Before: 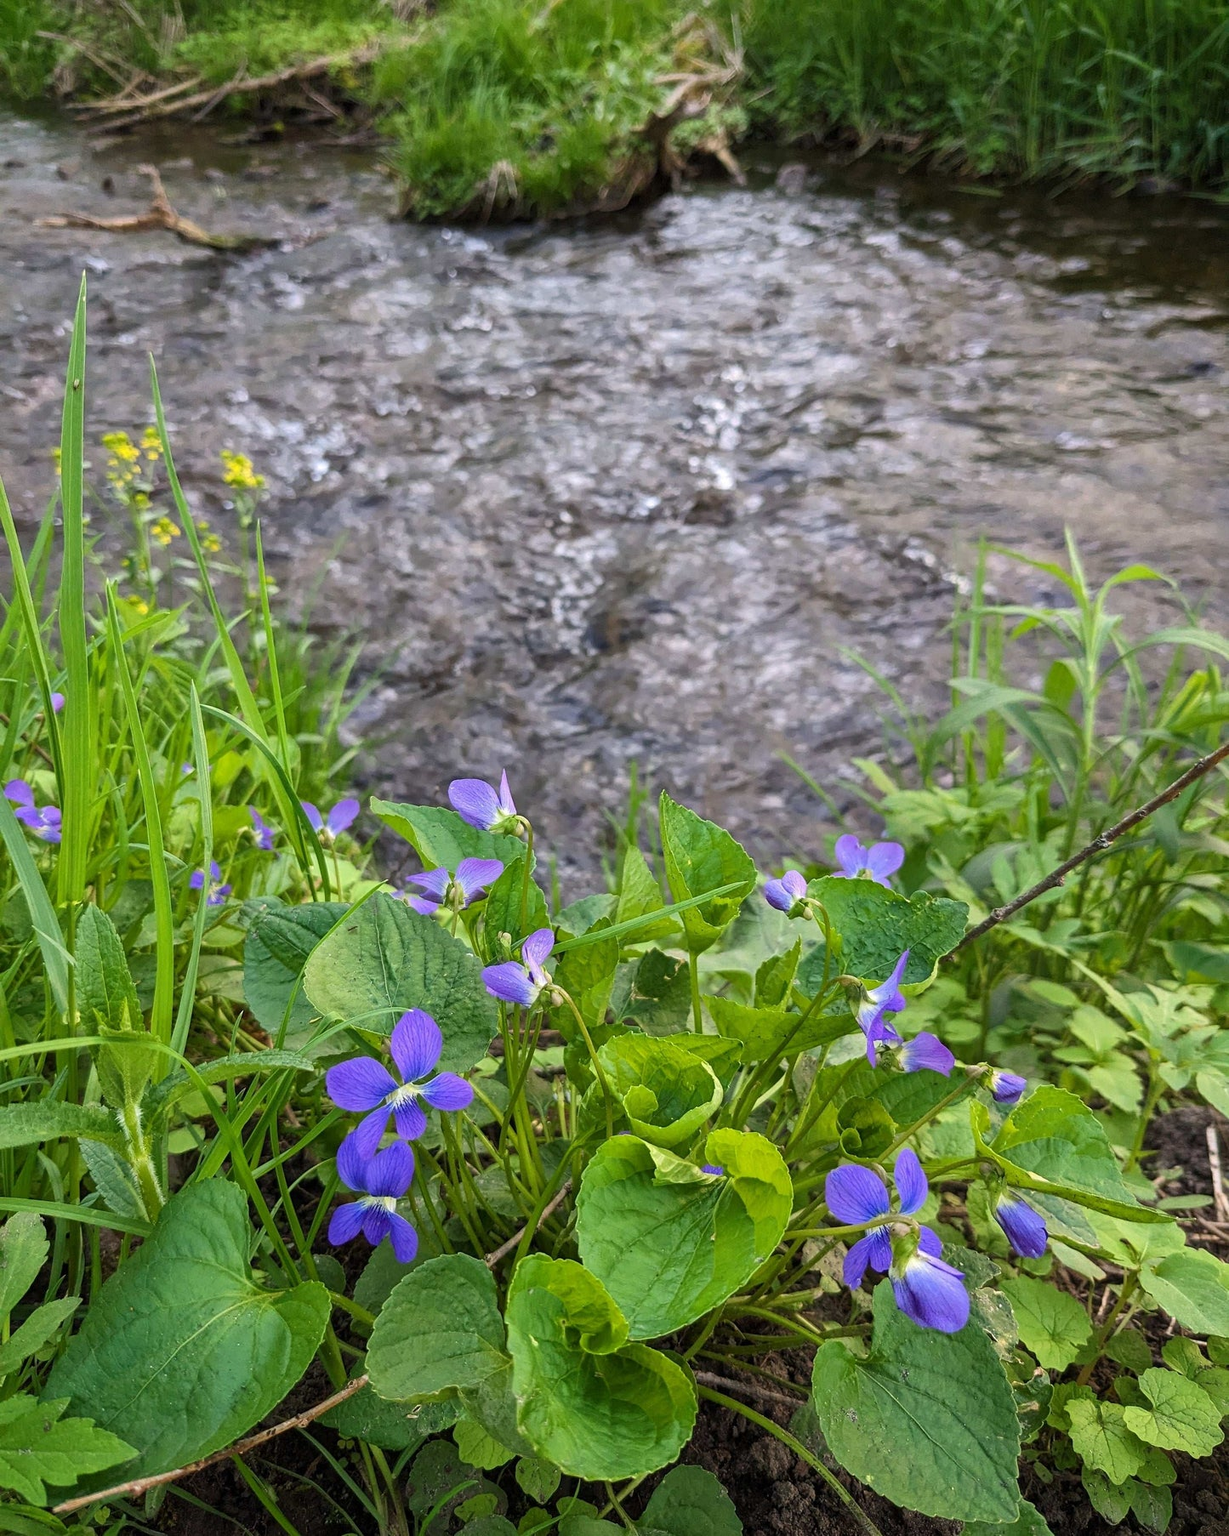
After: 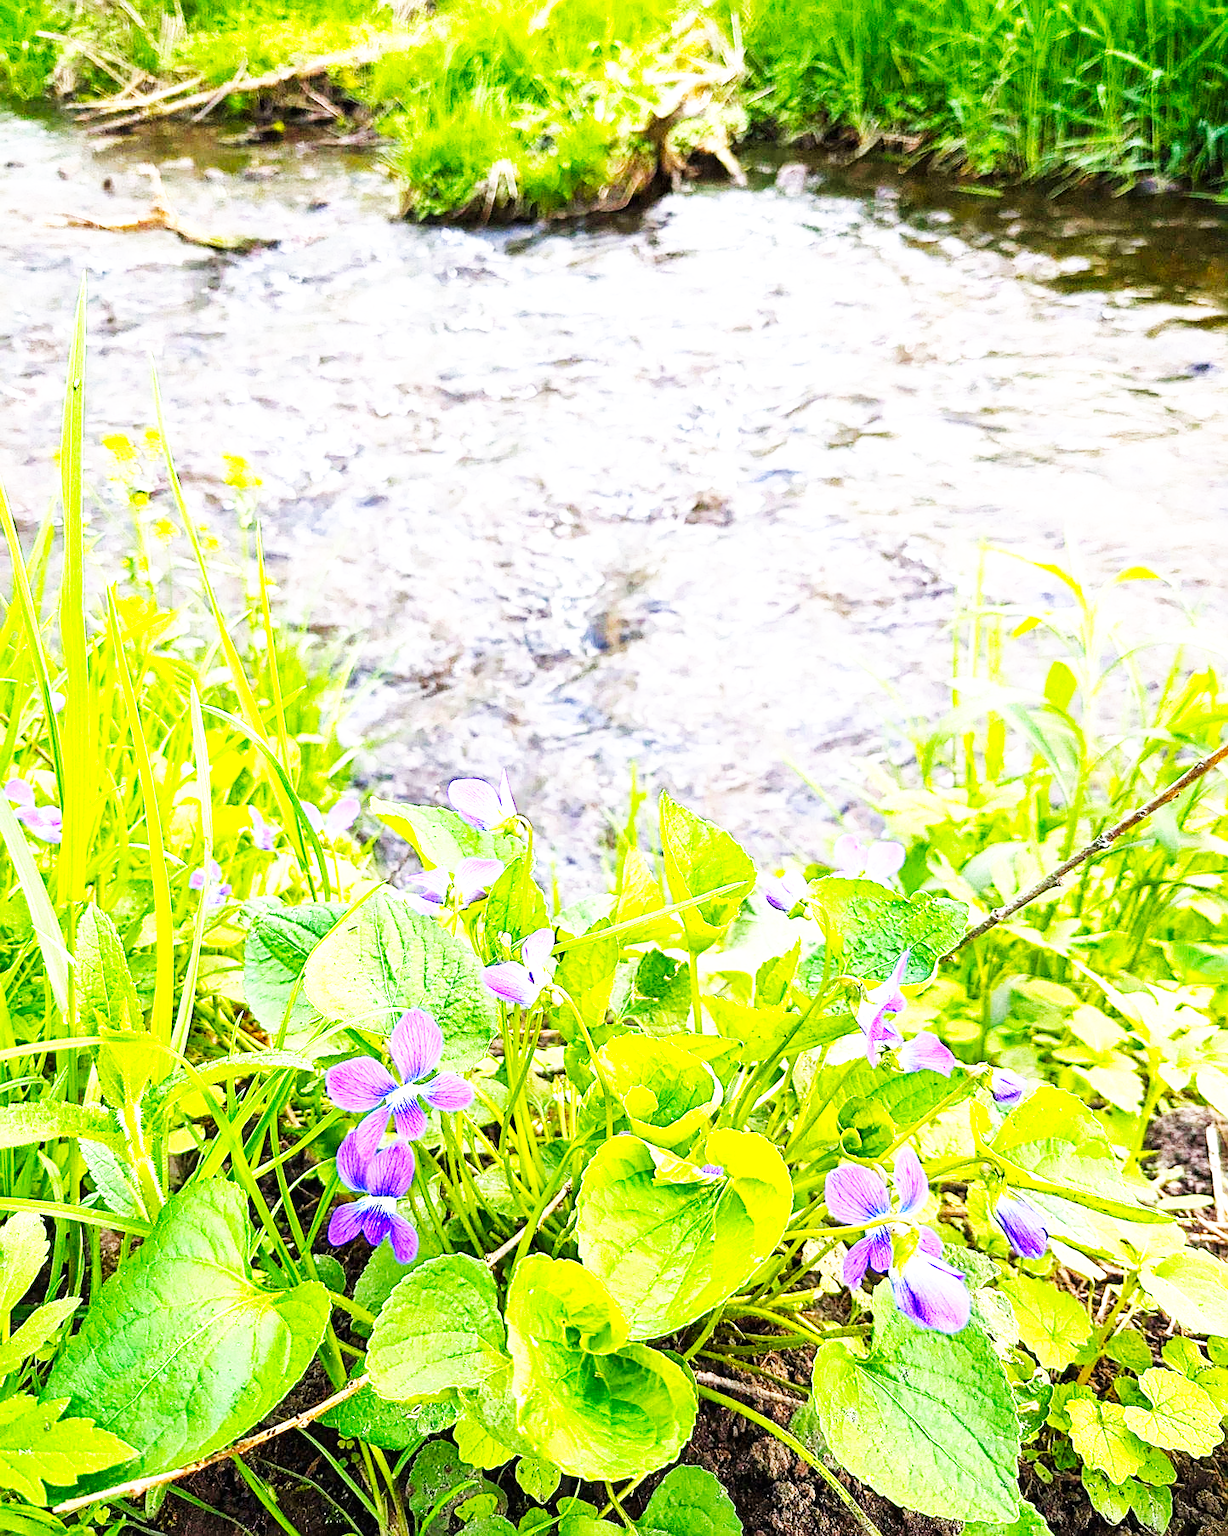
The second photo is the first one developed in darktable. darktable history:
sharpen: on, module defaults
base curve: curves: ch0 [(0, 0) (0.007, 0.004) (0.027, 0.03) (0.046, 0.07) (0.207, 0.54) (0.442, 0.872) (0.673, 0.972) (1, 1)], preserve colors none
color balance rgb: perceptual saturation grading › global saturation 20%, global vibrance 20%
exposure: black level correction 0, exposure 1.379 EV, compensate exposure bias true, compensate highlight preservation false
